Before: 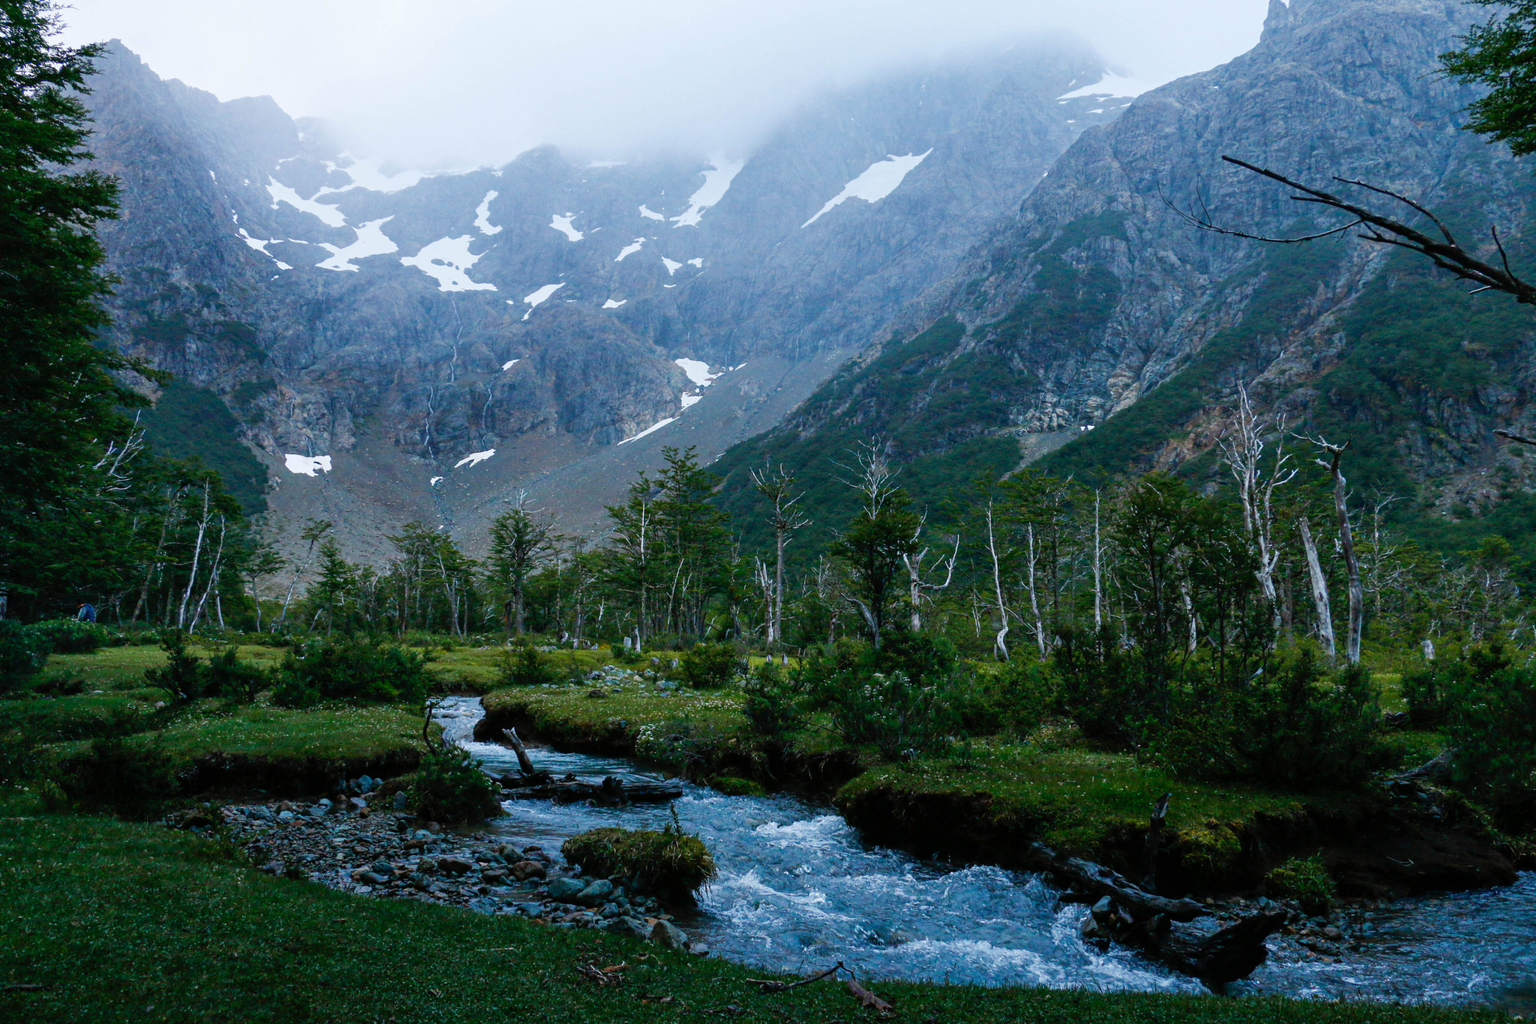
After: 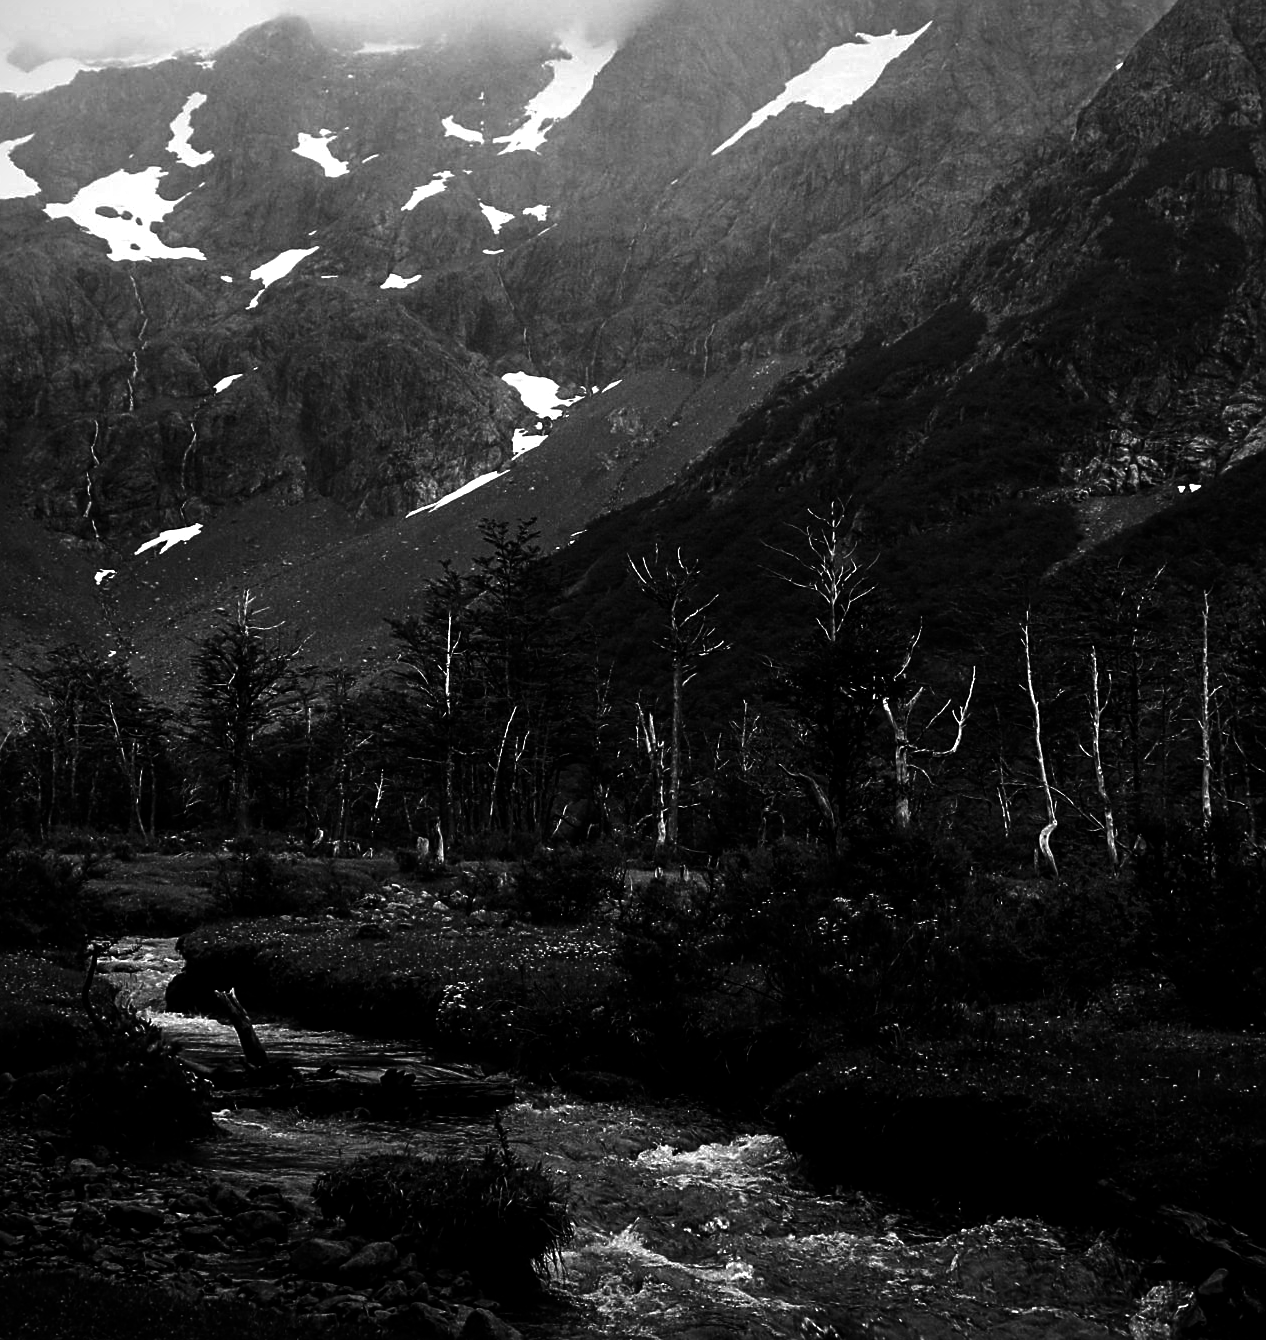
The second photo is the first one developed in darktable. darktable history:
contrast brightness saturation: contrast 0.02, brightness -1, saturation -1
sharpen: on, module defaults
tone equalizer: on, module defaults
vignetting: fall-off radius 60.65%
color balance rgb: shadows lift › chroma 1%, shadows lift › hue 113°, highlights gain › chroma 0.2%, highlights gain › hue 333°, perceptual saturation grading › global saturation 20%, perceptual saturation grading › highlights -50%, perceptual saturation grading › shadows 25%, contrast -10%
crop and rotate: angle 0.02°, left 24.353%, top 13.219%, right 26.156%, bottom 8.224%
color calibration: illuminant as shot in camera, x 0.358, y 0.373, temperature 4628.91 K
exposure: black level correction 0, exposure 0.7 EV, compensate exposure bias true, compensate highlight preservation false
